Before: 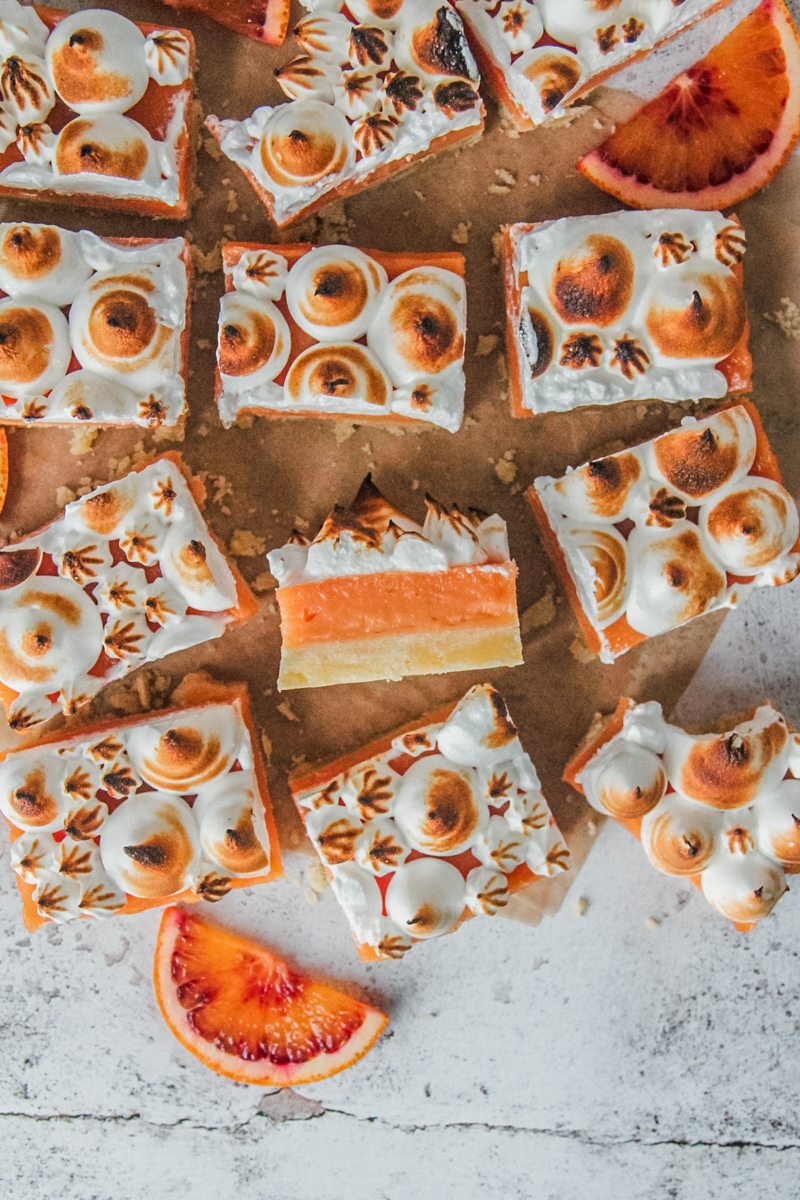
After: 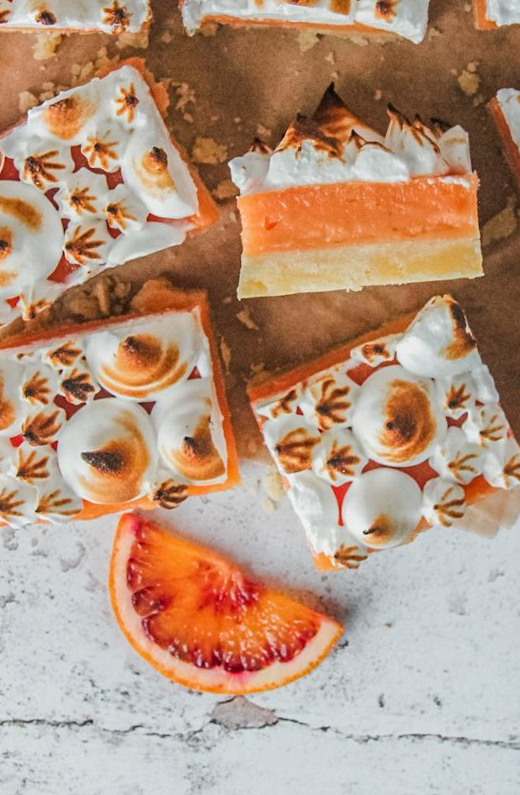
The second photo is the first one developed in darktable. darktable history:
crop and rotate: angle -0.862°, left 3.956%, top 32.184%, right 29.522%
